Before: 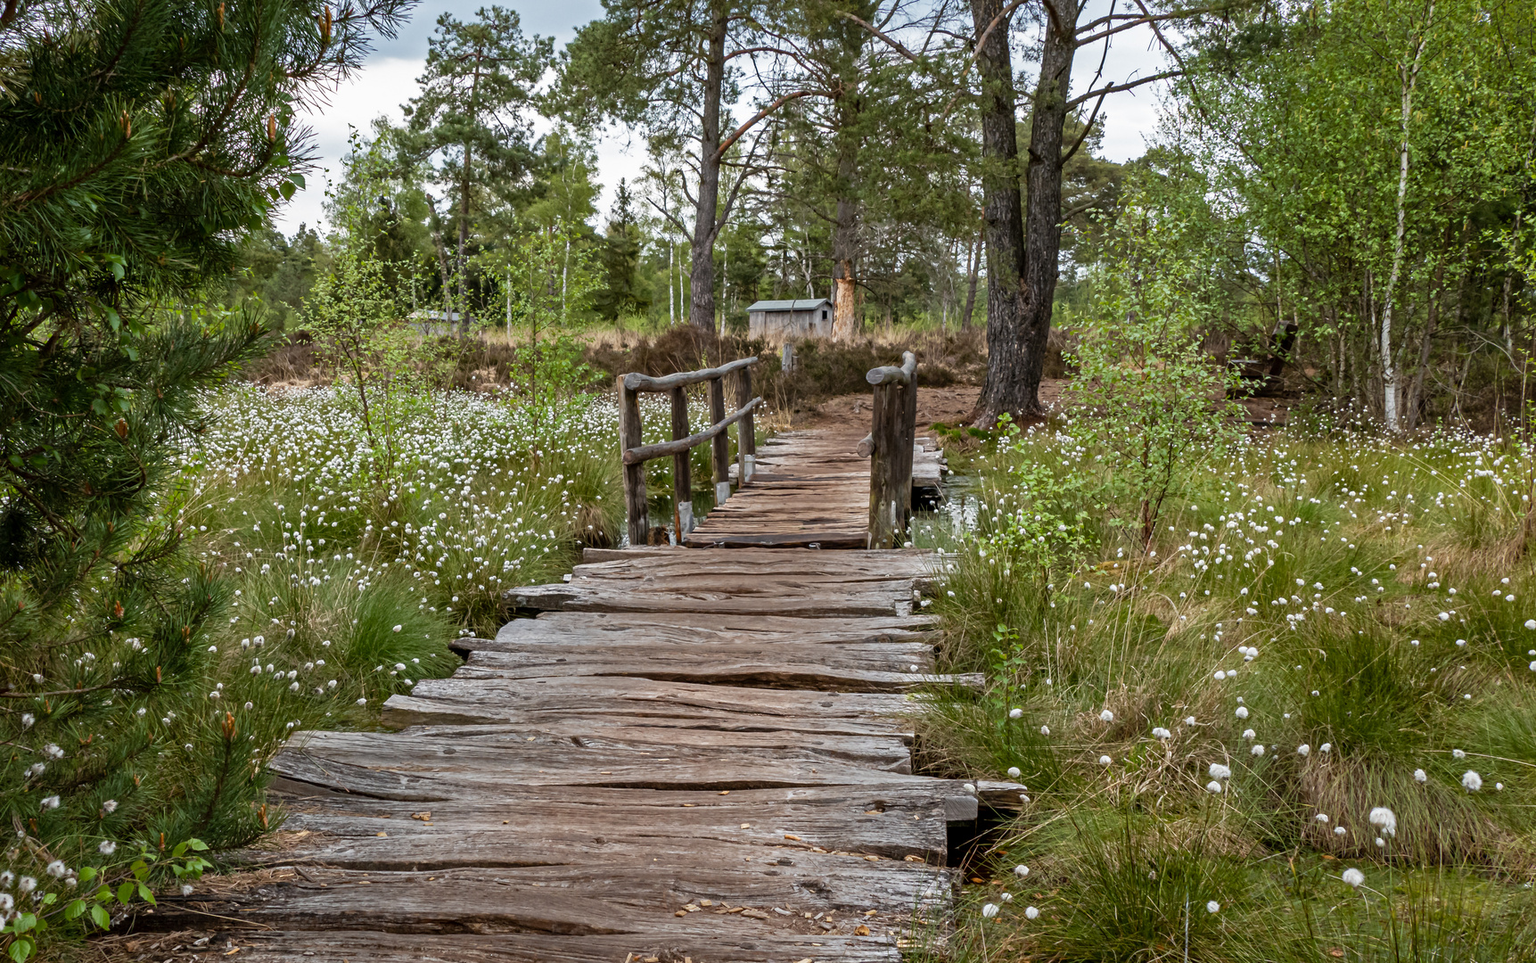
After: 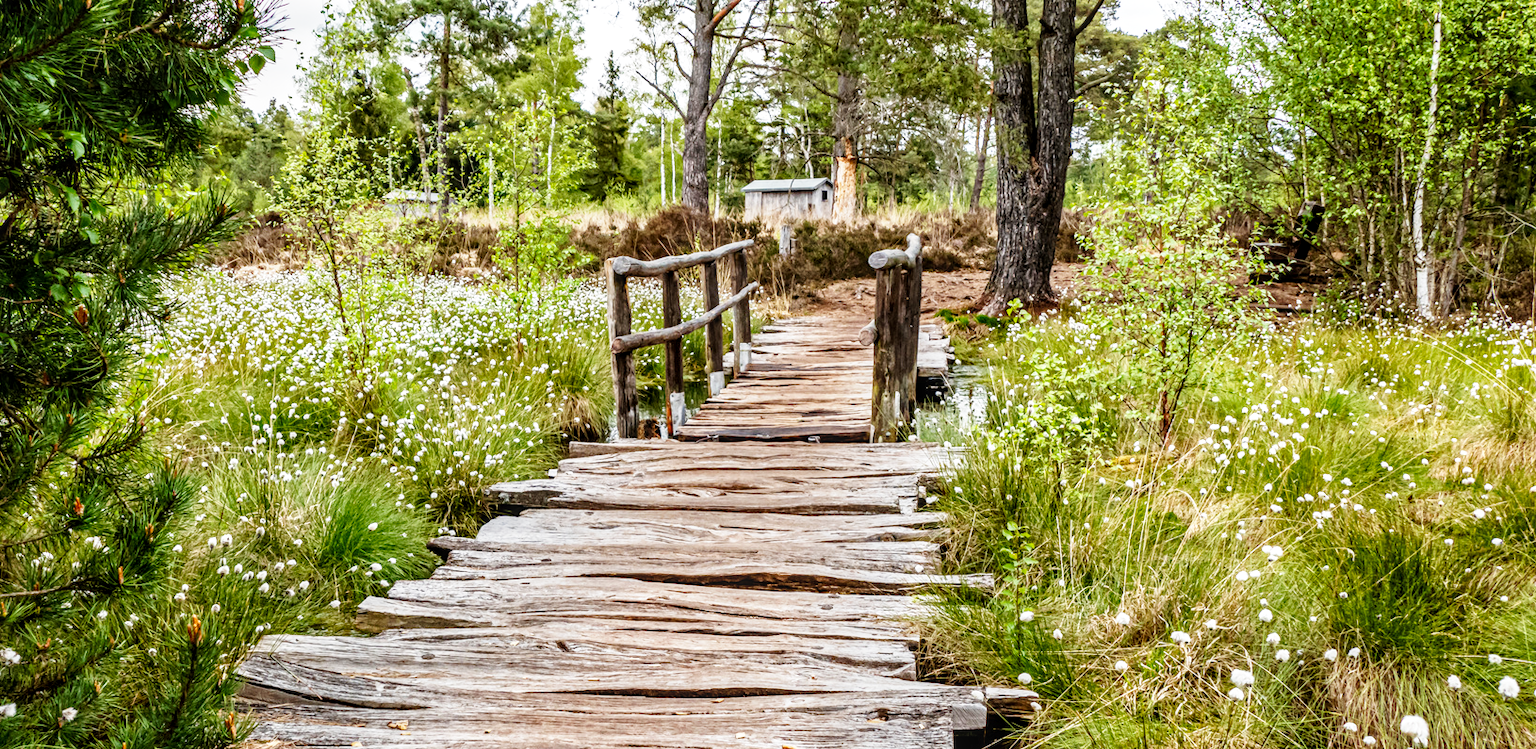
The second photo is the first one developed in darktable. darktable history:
crop and rotate: left 2.929%, top 13.533%, right 2.465%, bottom 12.8%
sharpen: radius 2.905, amount 0.877, threshold 47.074
base curve: curves: ch0 [(0, 0) (0, 0.001) (0.001, 0.001) (0.004, 0.002) (0.007, 0.004) (0.015, 0.013) (0.033, 0.045) (0.052, 0.096) (0.075, 0.17) (0.099, 0.241) (0.163, 0.42) (0.219, 0.55) (0.259, 0.616) (0.327, 0.722) (0.365, 0.765) (0.522, 0.873) (0.547, 0.881) (0.689, 0.919) (0.826, 0.952) (1, 1)], preserve colors none
local contrast: on, module defaults
